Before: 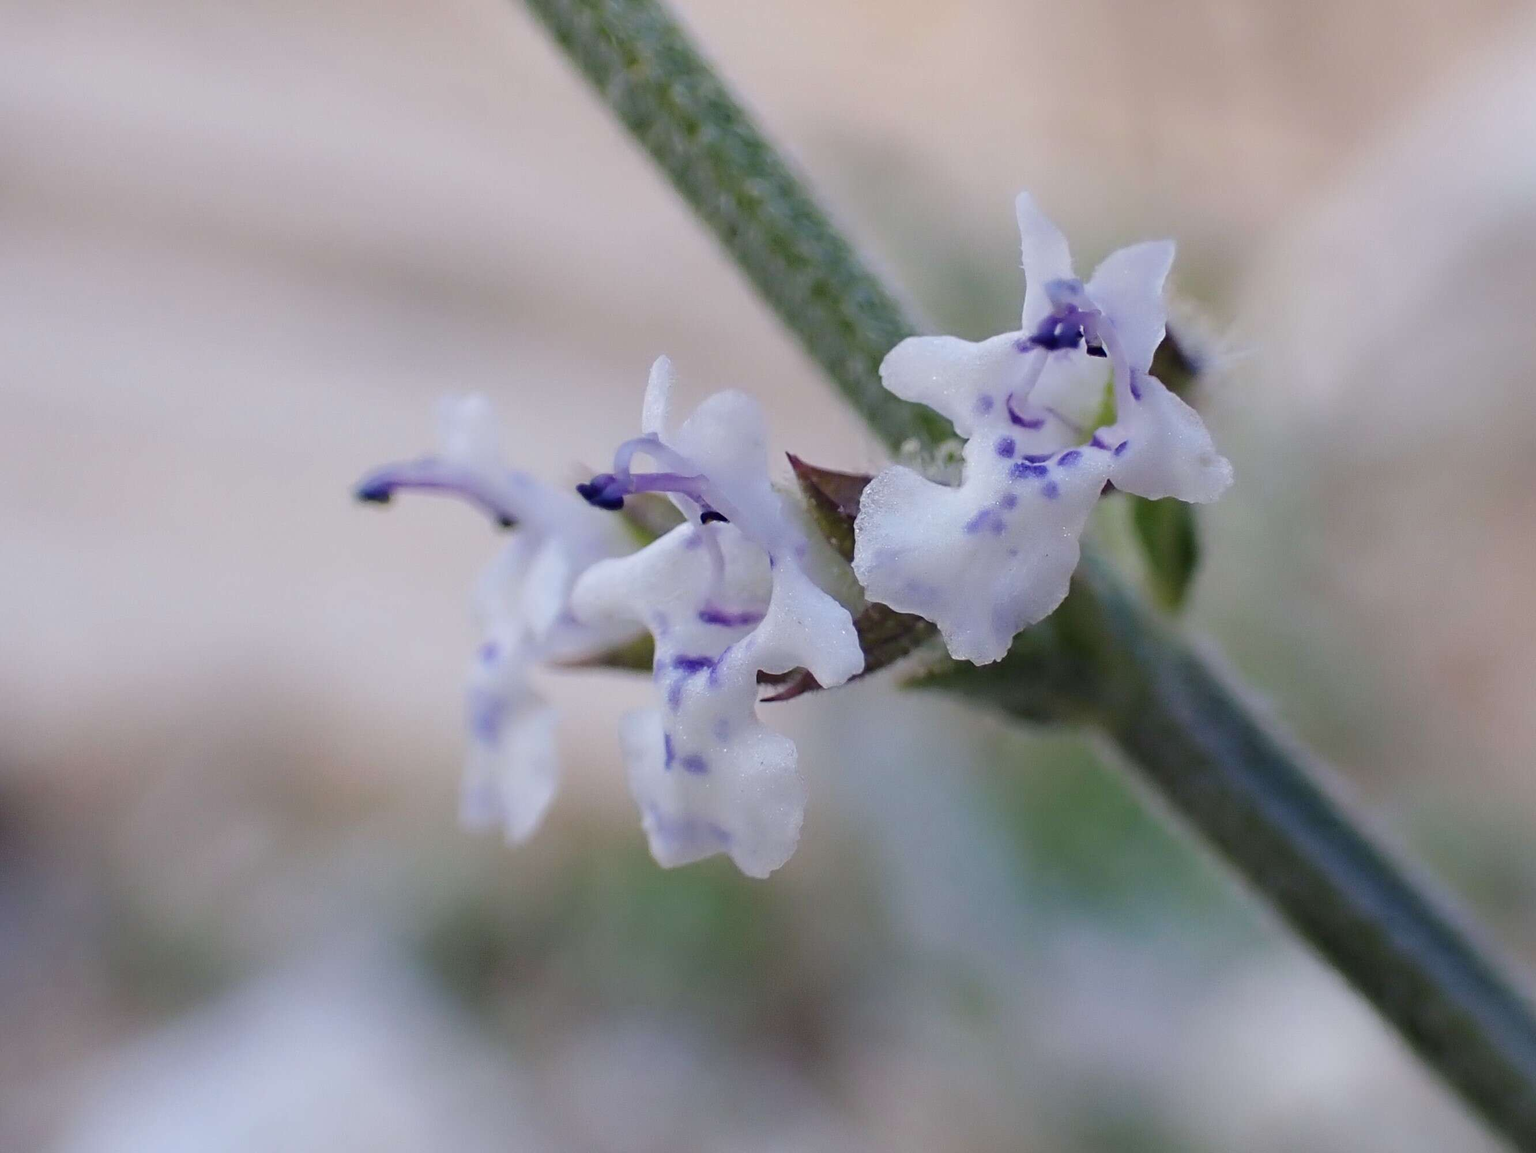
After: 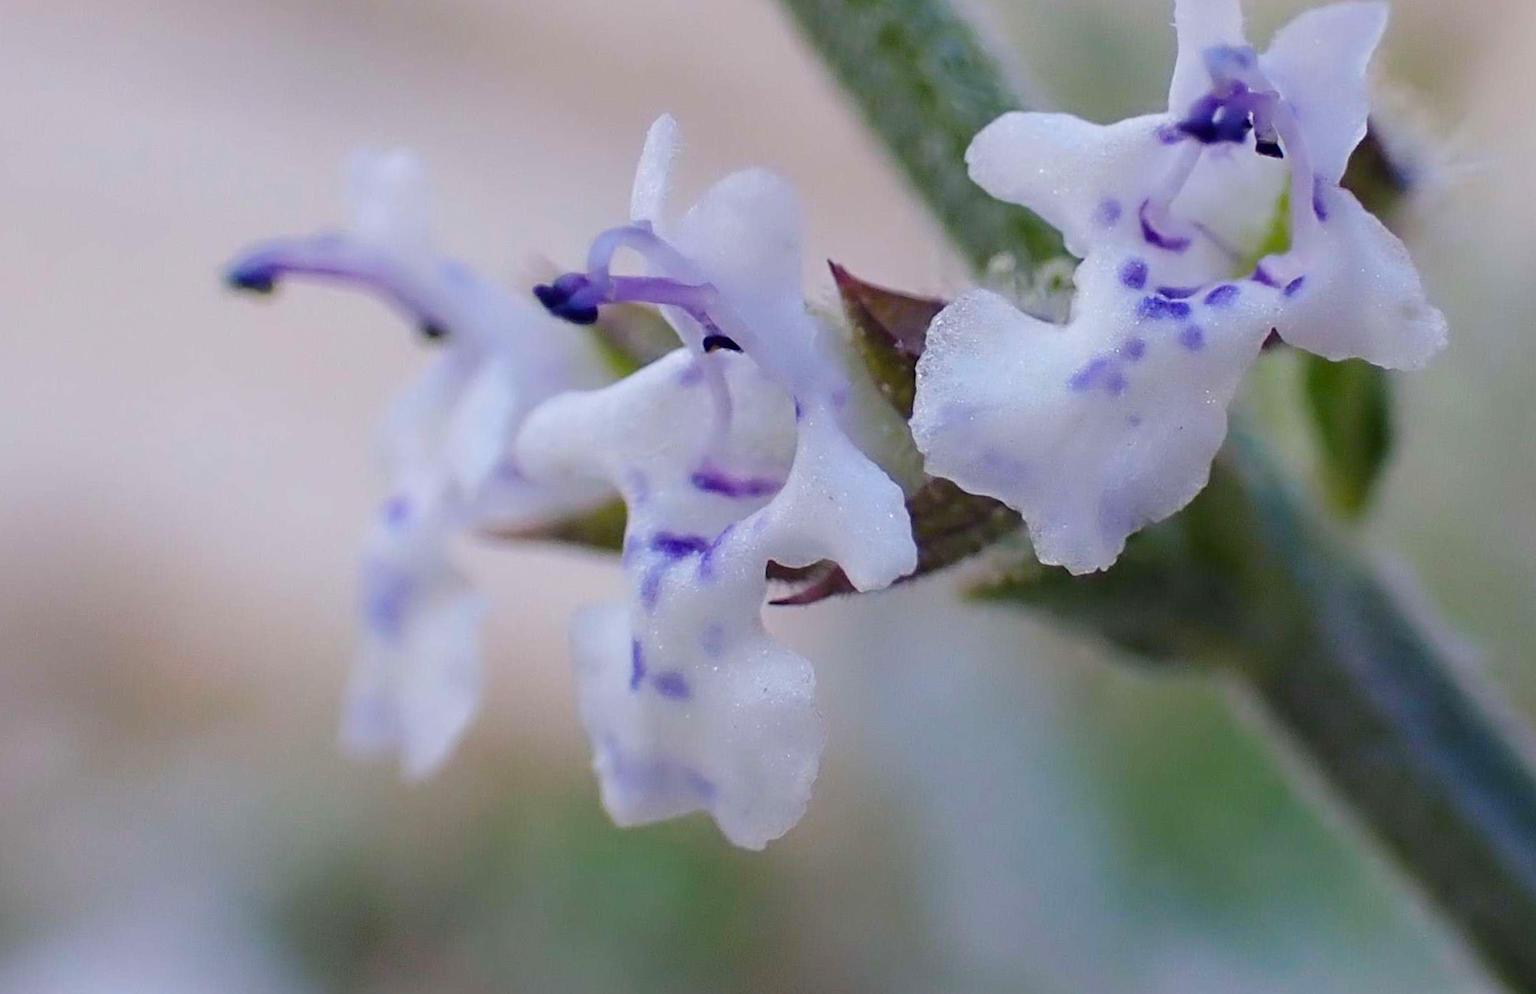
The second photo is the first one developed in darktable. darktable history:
color correction: highlights a* -0.092, highlights b* 0.128
crop and rotate: angle -3.87°, left 9.793%, top 20.808%, right 12.126%, bottom 11.81%
color balance rgb: power › luminance 1.453%, perceptual saturation grading › global saturation 19.673%, global vibrance 20%
